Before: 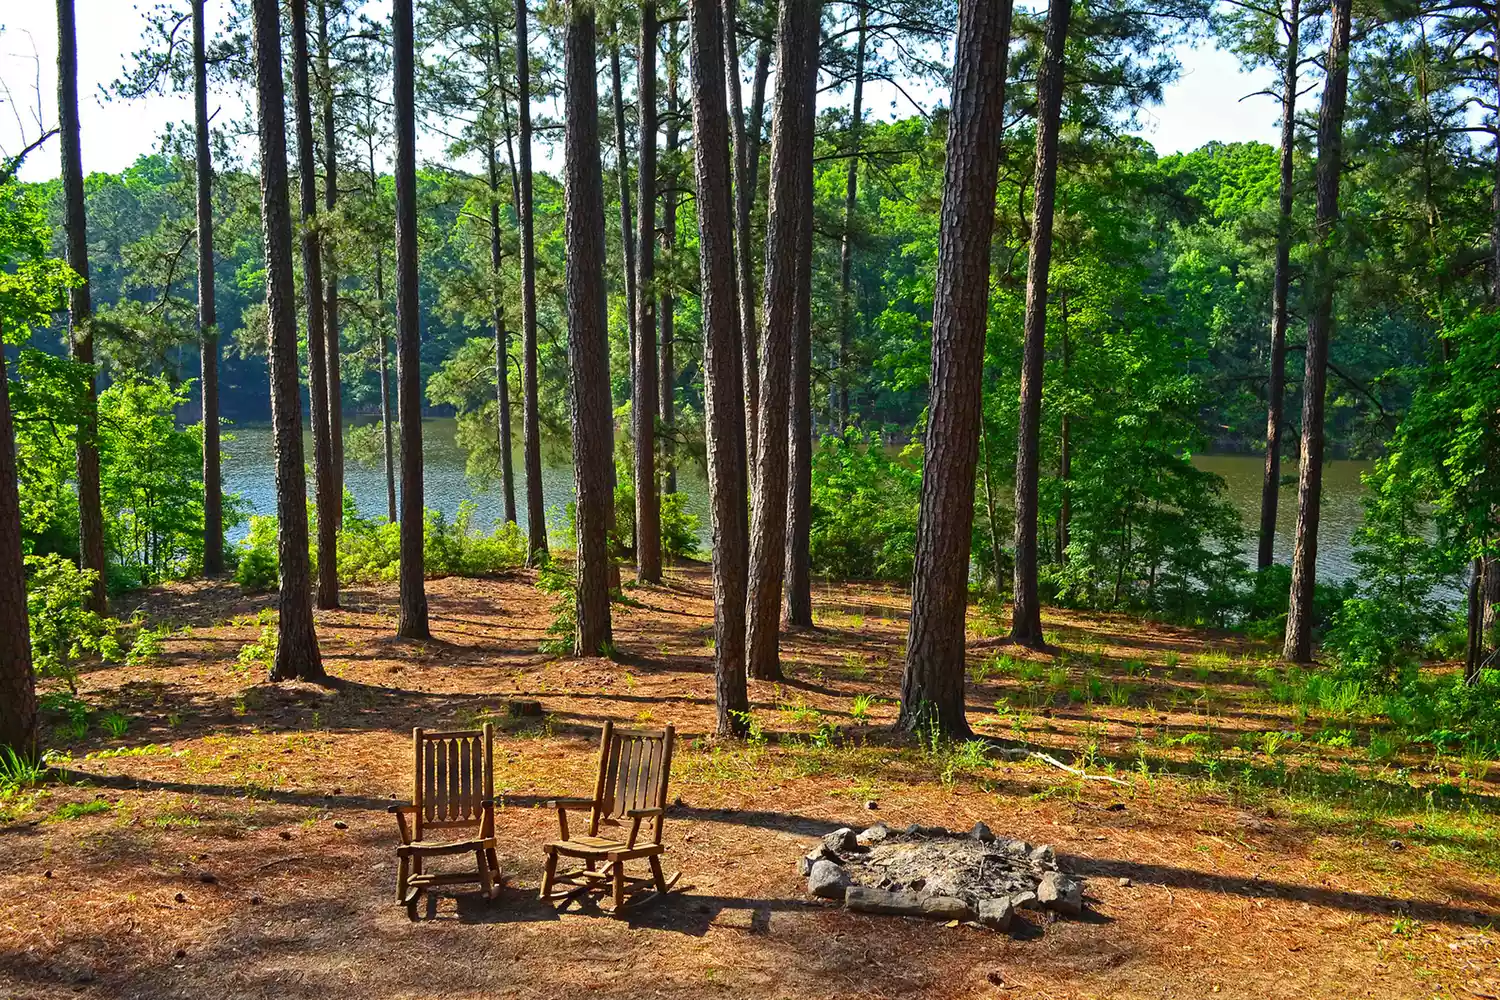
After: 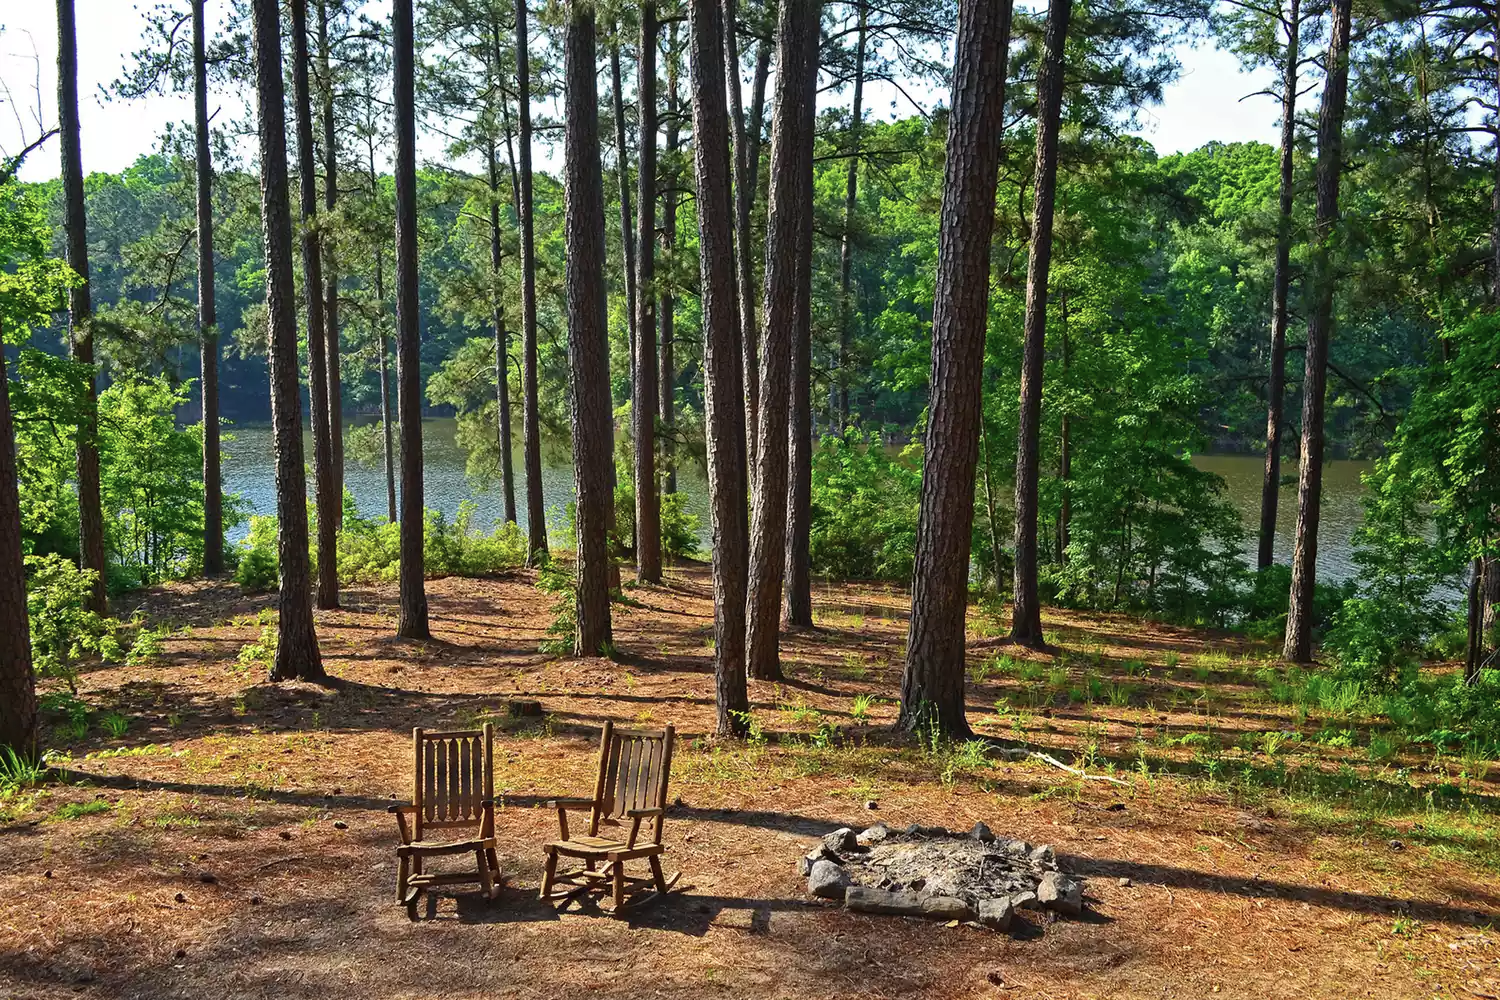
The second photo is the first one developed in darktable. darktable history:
color correction: highlights b* 0.061, saturation 0.821
